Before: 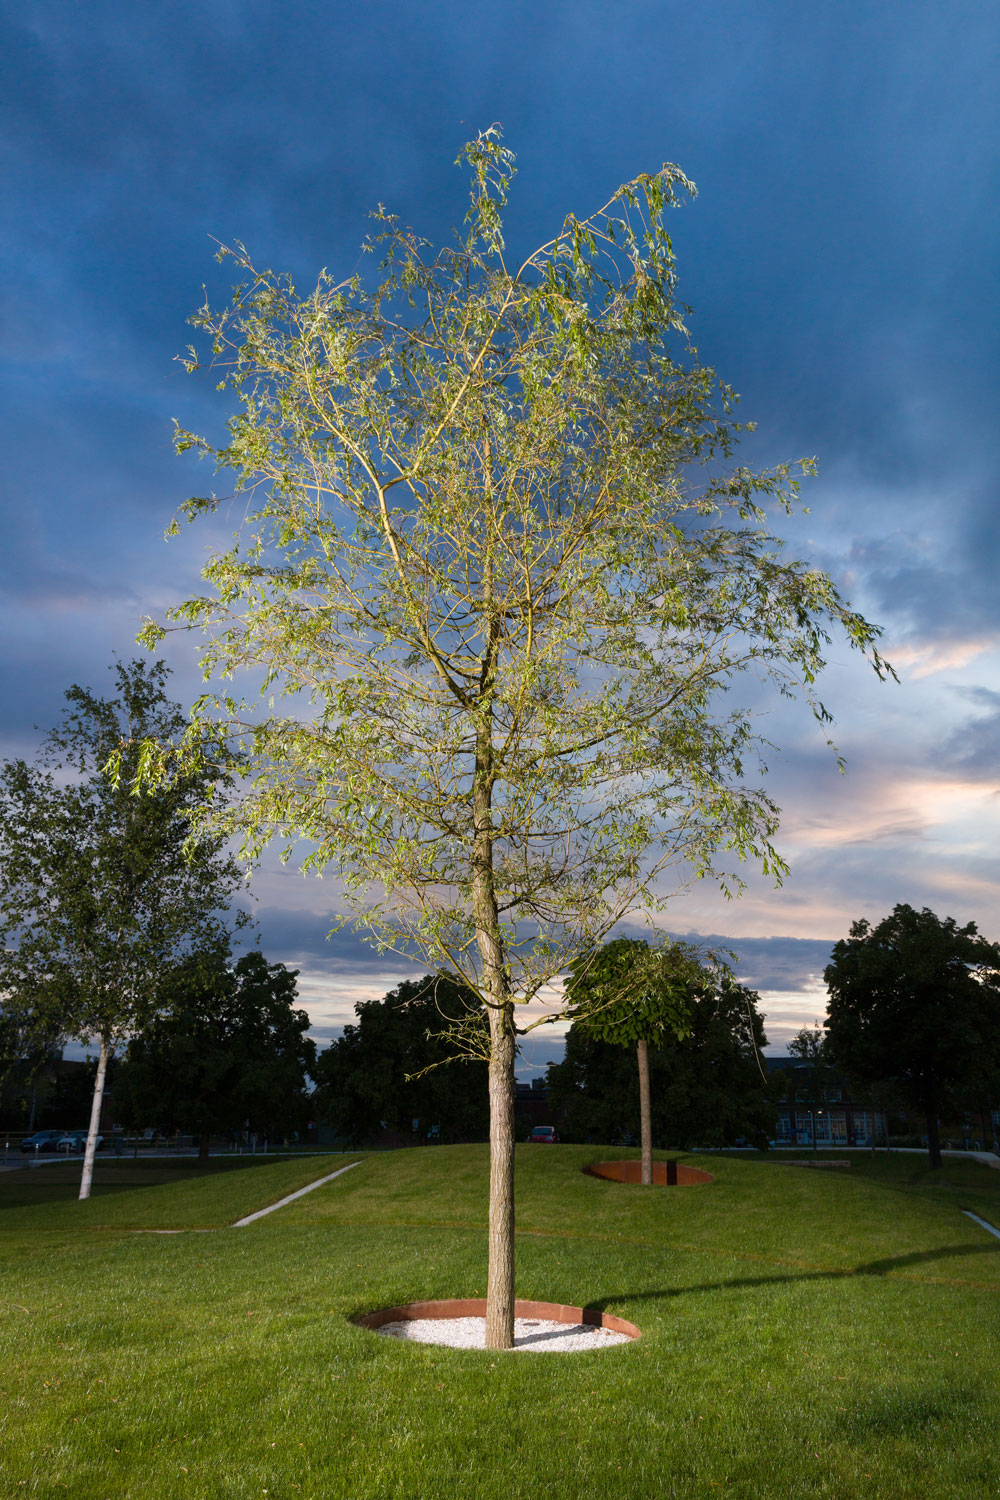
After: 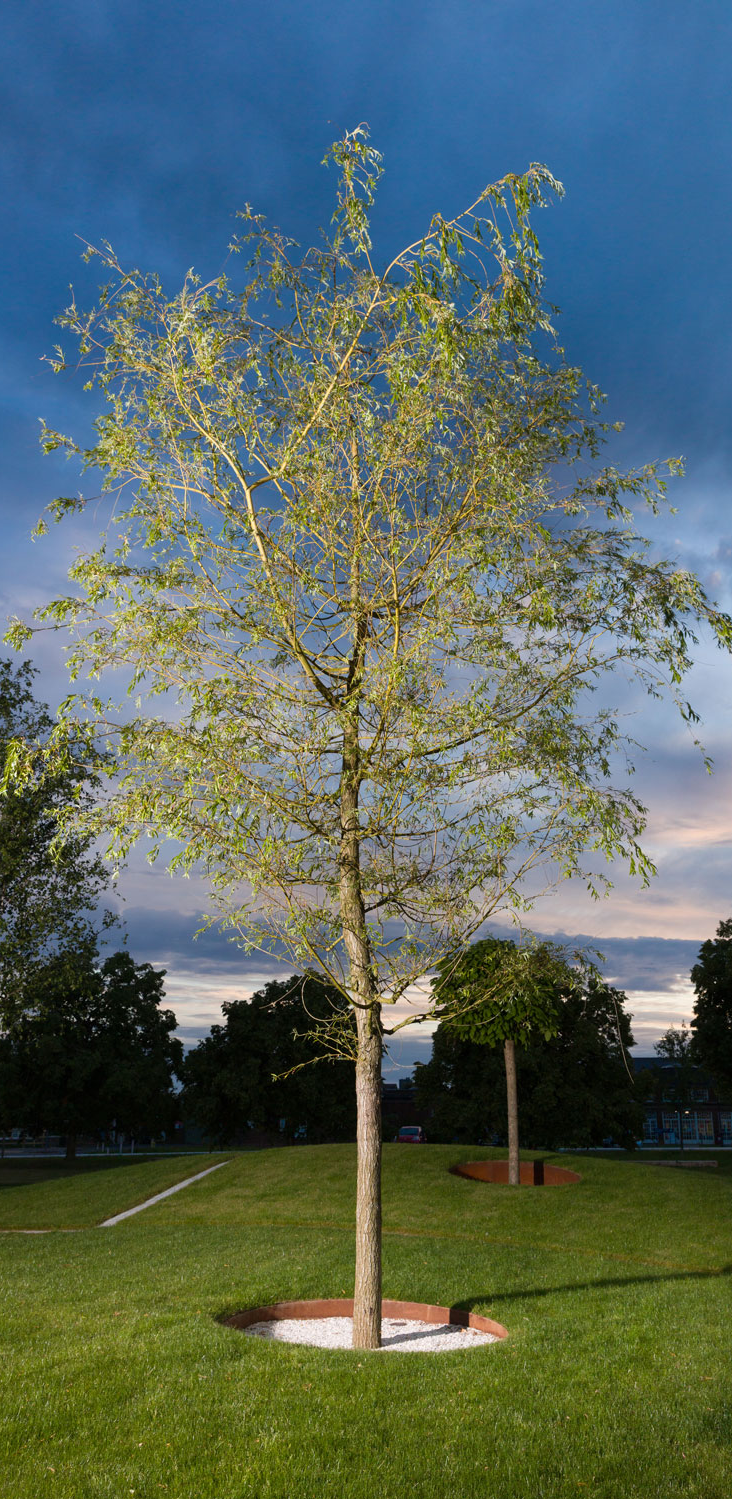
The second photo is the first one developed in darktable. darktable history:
crop: left 13.396%, right 13.361%
